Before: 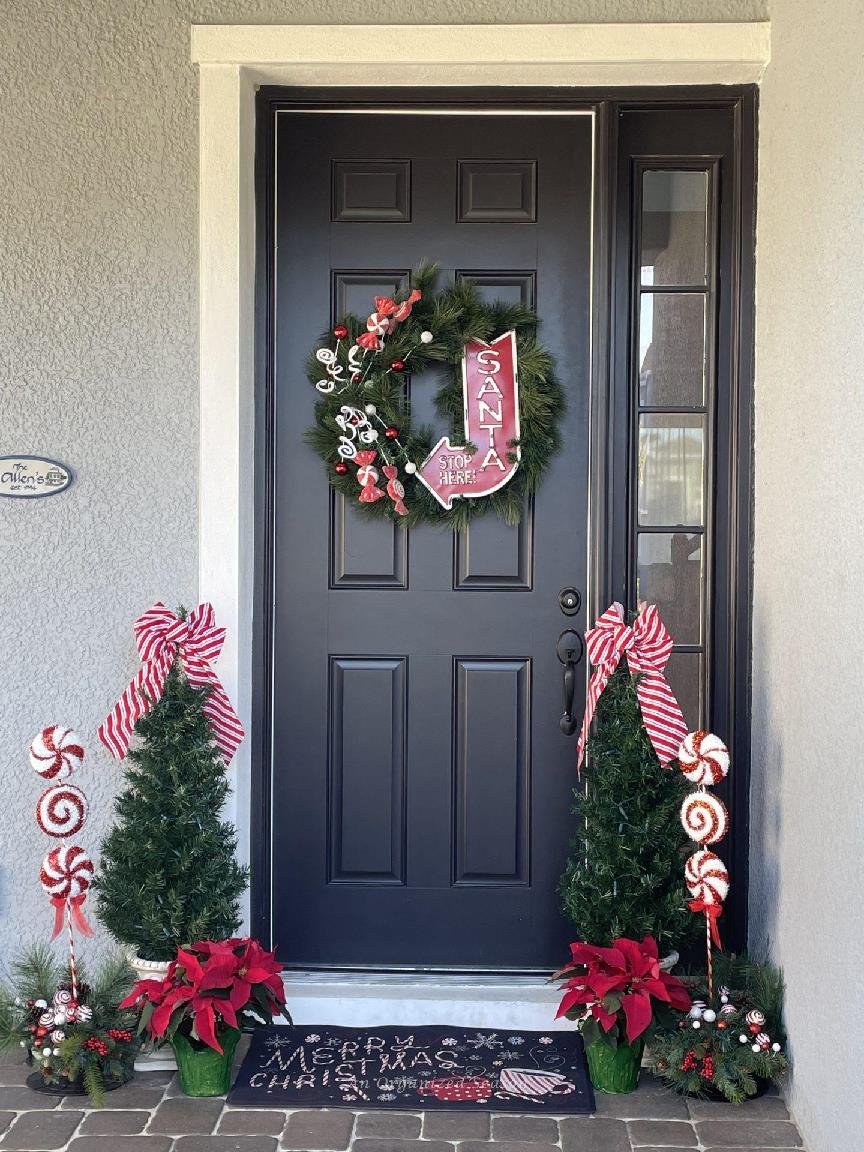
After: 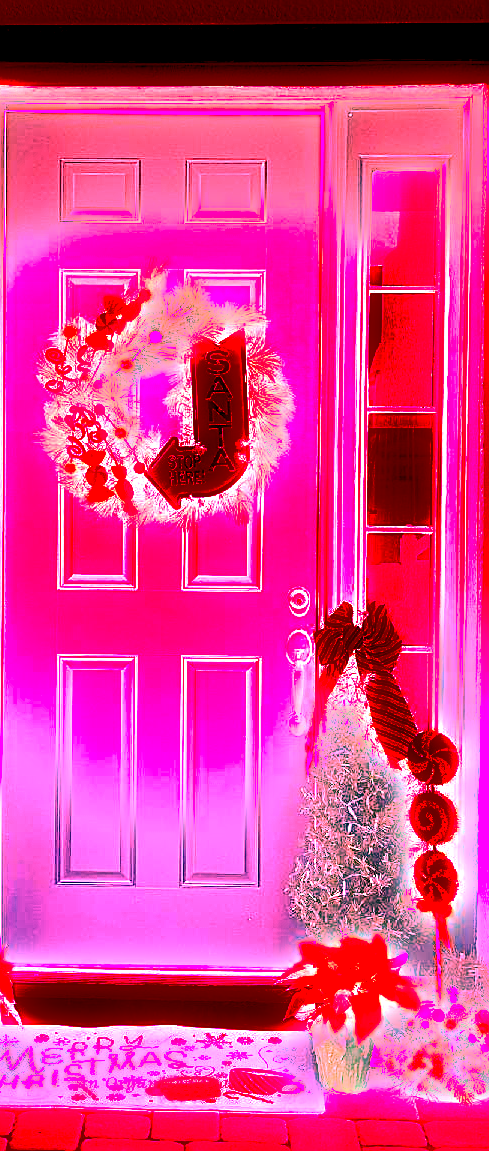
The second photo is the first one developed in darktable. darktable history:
white balance: red 4.26, blue 1.802
crop: left 31.458%, top 0%, right 11.876%
exposure: black level correction 0.001, exposure 2 EV, compensate highlight preservation false
sharpen: on, module defaults
bloom: size 3%, threshold 100%, strength 0%
